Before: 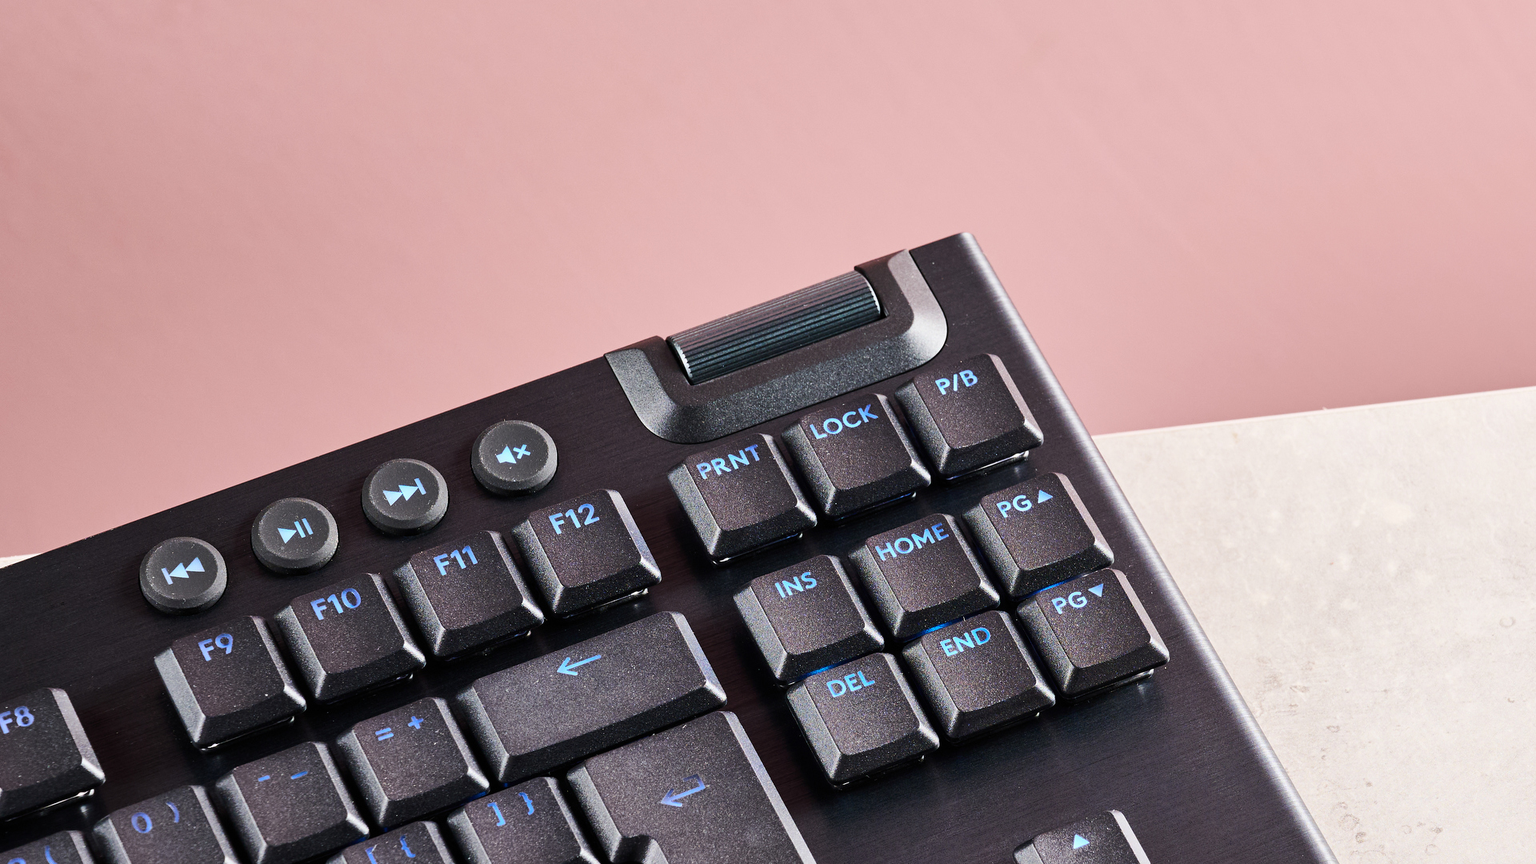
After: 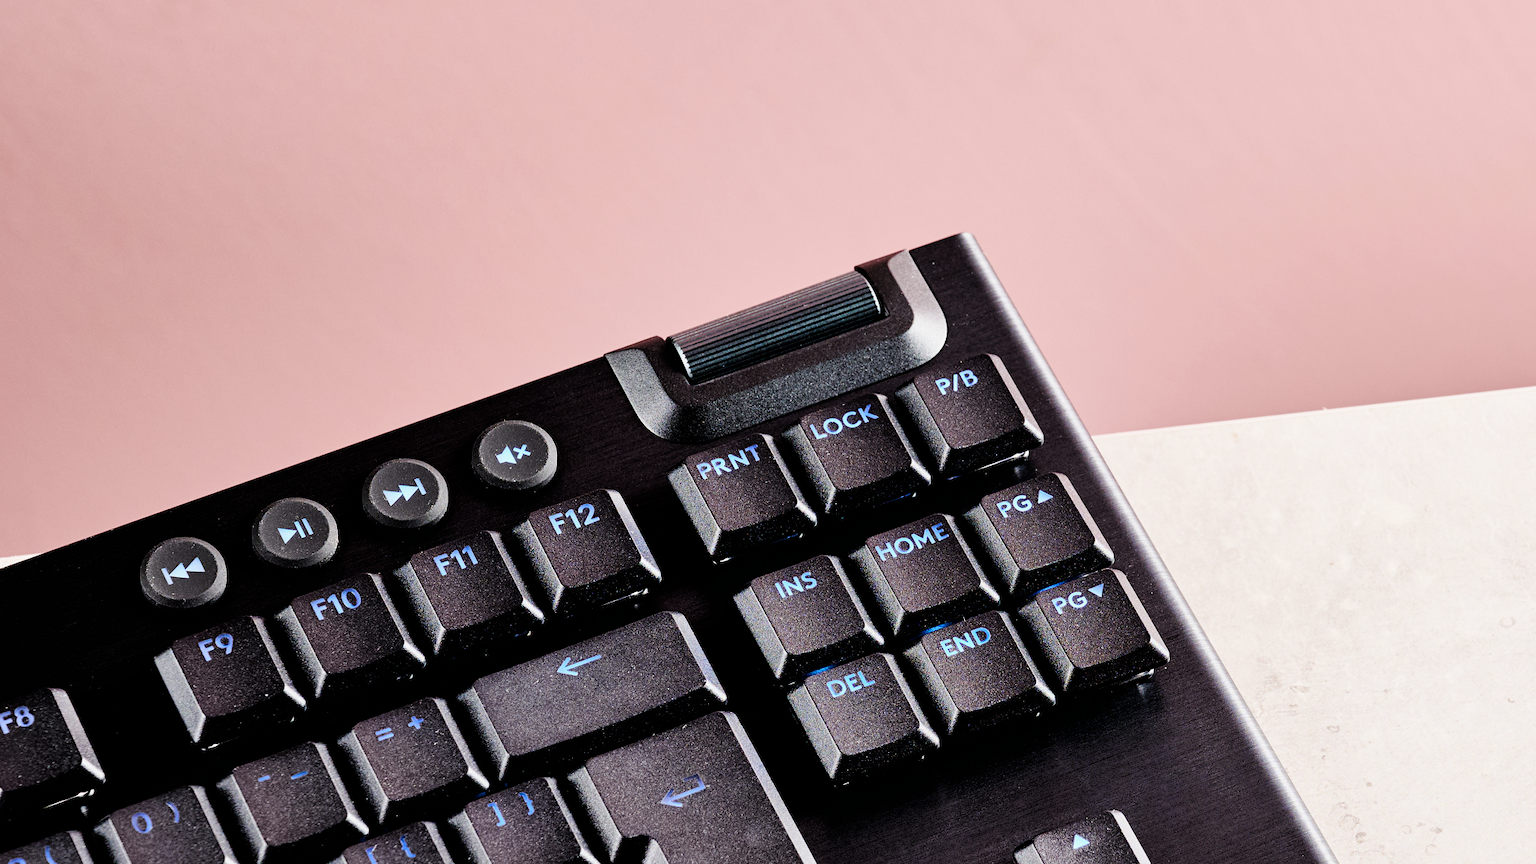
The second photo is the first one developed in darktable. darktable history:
filmic rgb: black relative exposure -3.73 EV, white relative exposure 2.74 EV, dynamic range scaling -5.23%, hardness 3.05
color balance rgb: power › chroma 0.246%, power › hue 61.49°, perceptual saturation grading › global saturation 20%, perceptual saturation grading › highlights -49.548%, perceptual saturation grading › shadows 25.59%, global vibrance 20%
